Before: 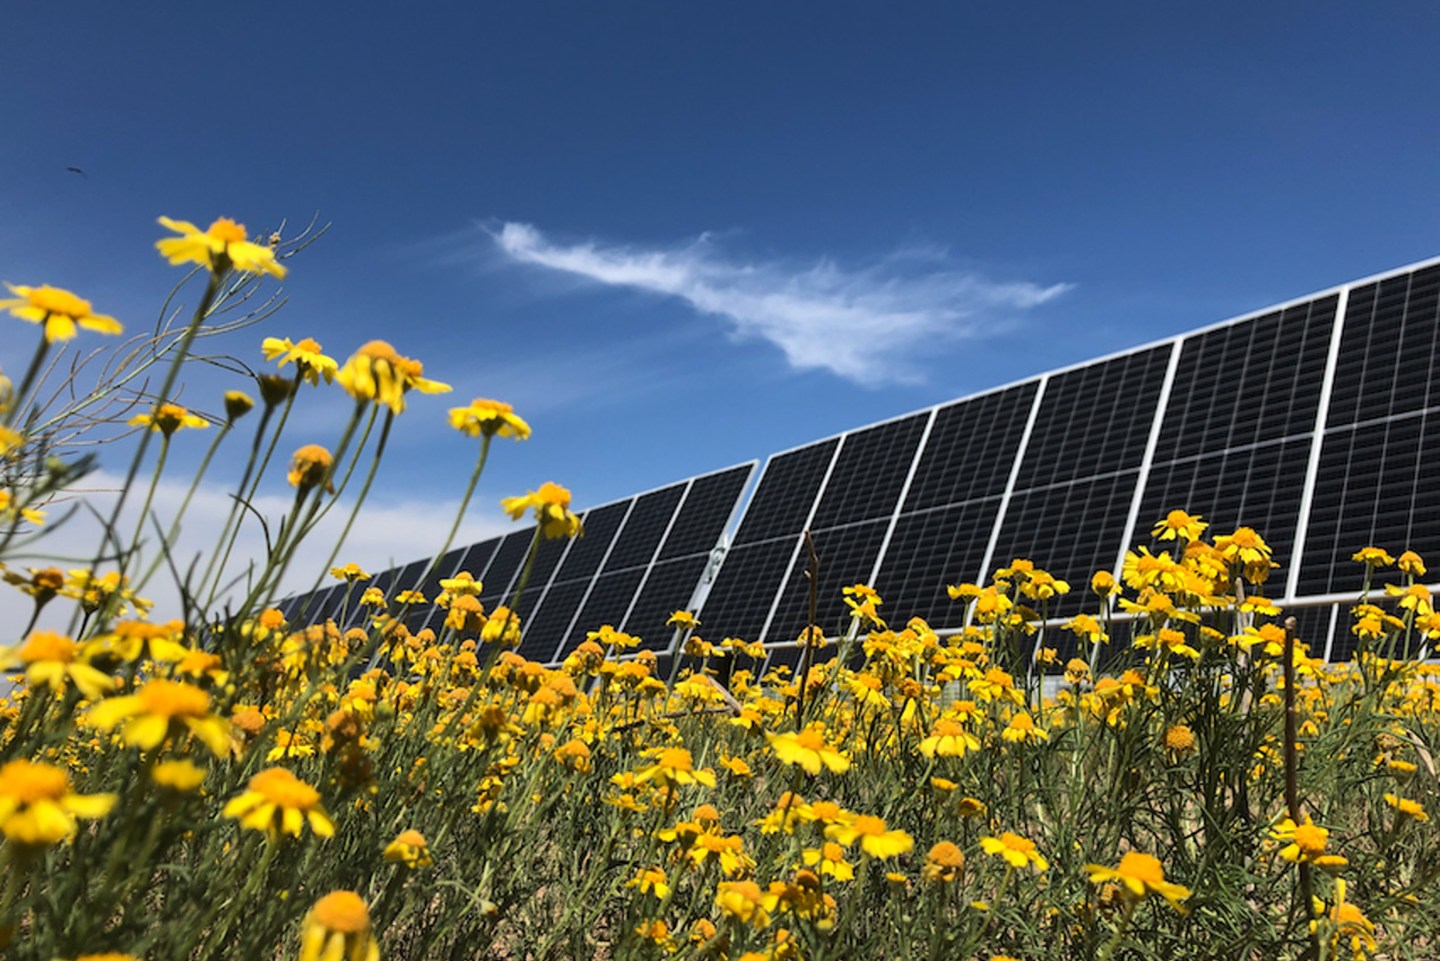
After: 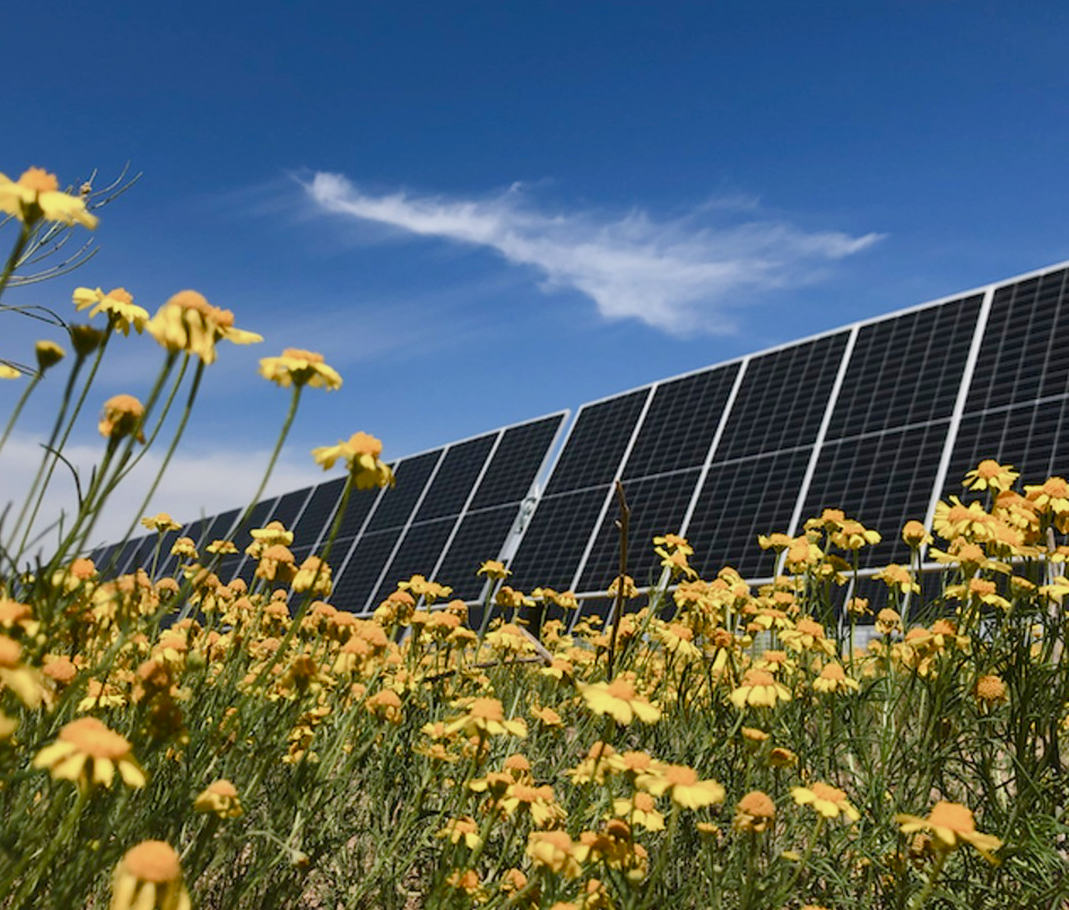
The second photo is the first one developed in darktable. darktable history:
crop and rotate: left 13.15%, top 5.251%, right 12.609%
color balance rgb: shadows lift › chroma 1%, shadows lift › hue 113°, highlights gain › chroma 0.2%, highlights gain › hue 333°, perceptual saturation grading › global saturation 20%, perceptual saturation grading › highlights -50%, perceptual saturation grading › shadows 25%, contrast -10%
